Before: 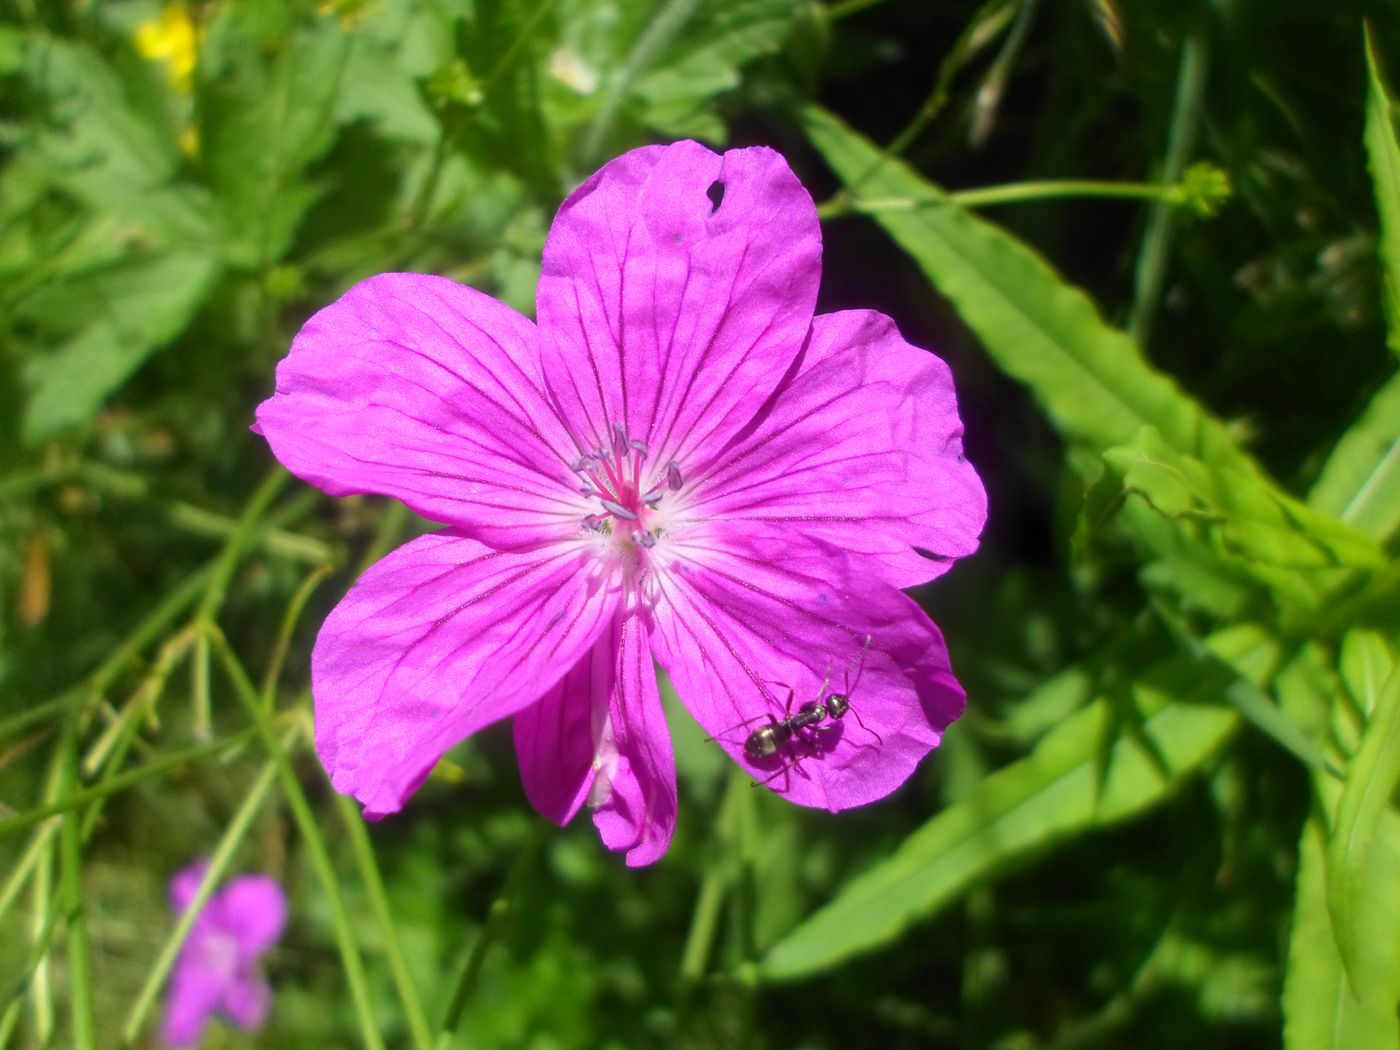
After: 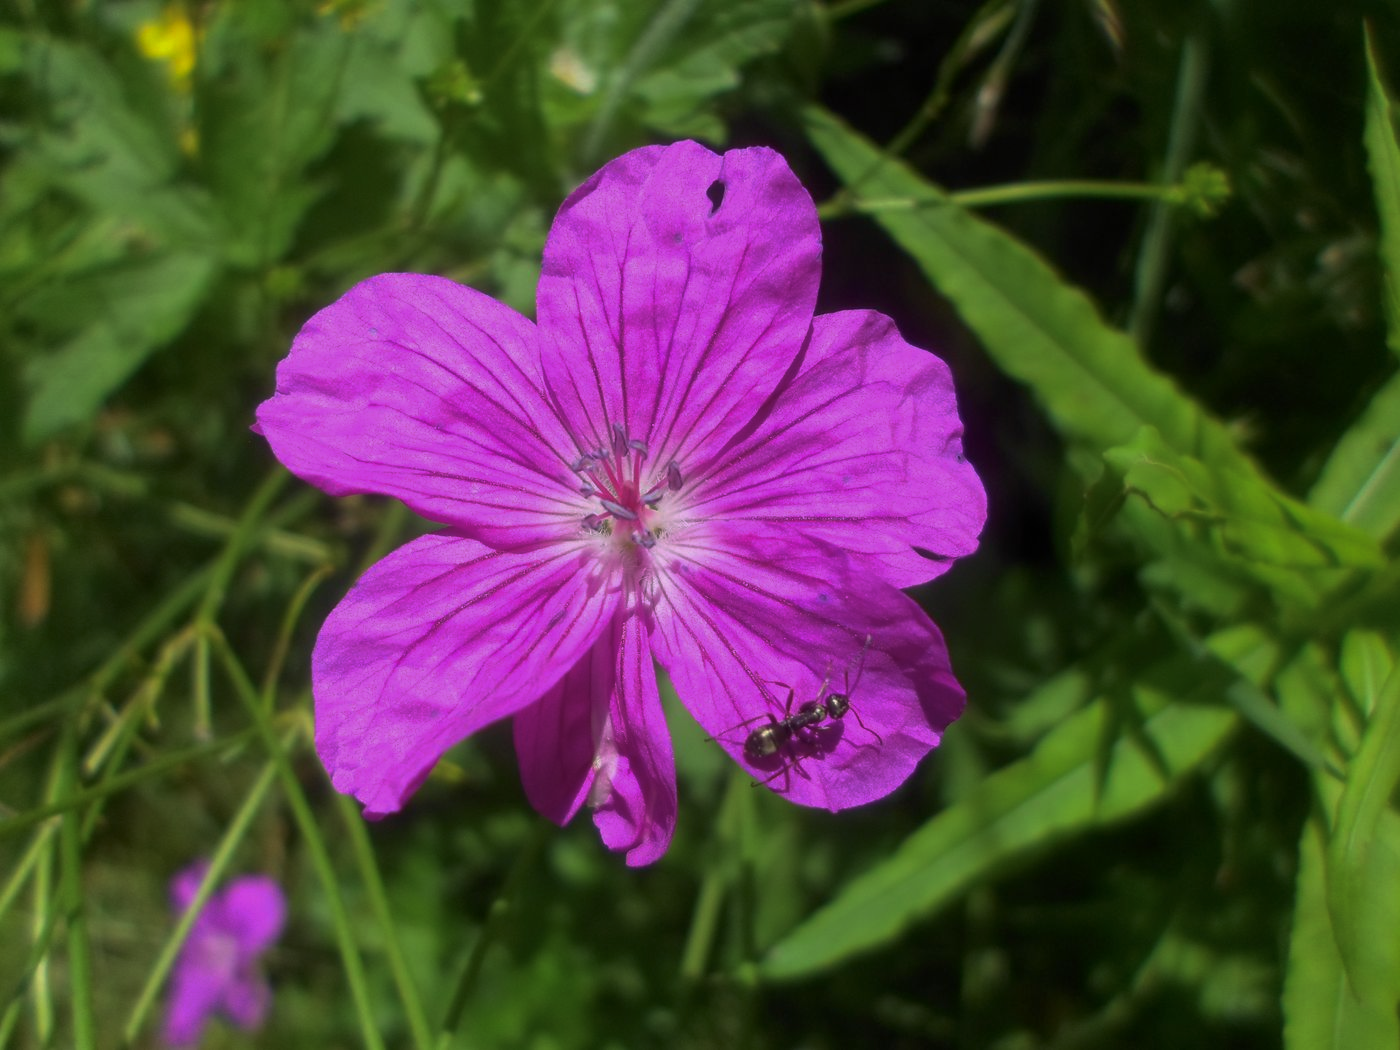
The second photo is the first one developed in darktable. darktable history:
tone curve: curves: ch0 [(0, 0) (0.91, 0.76) (0.997, 0.913)], preserve colors none
